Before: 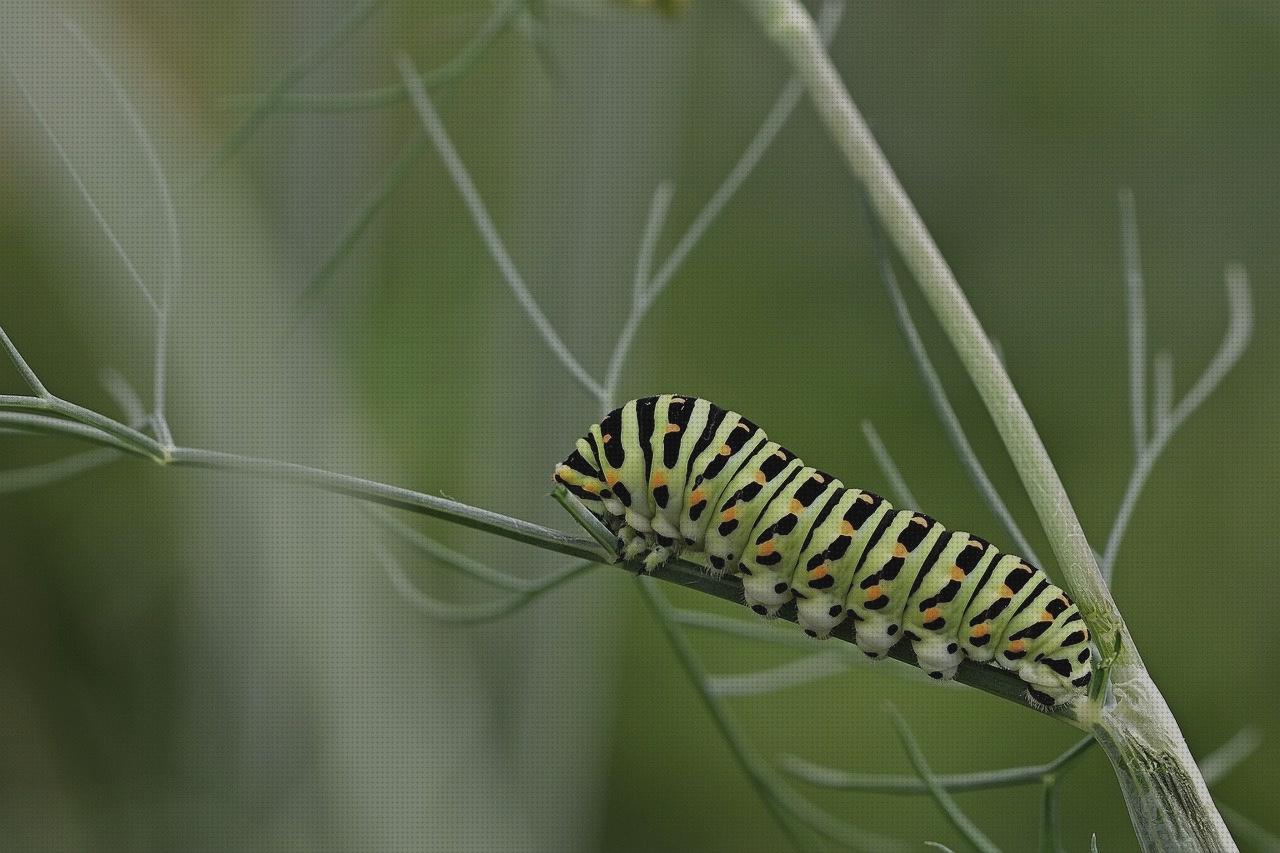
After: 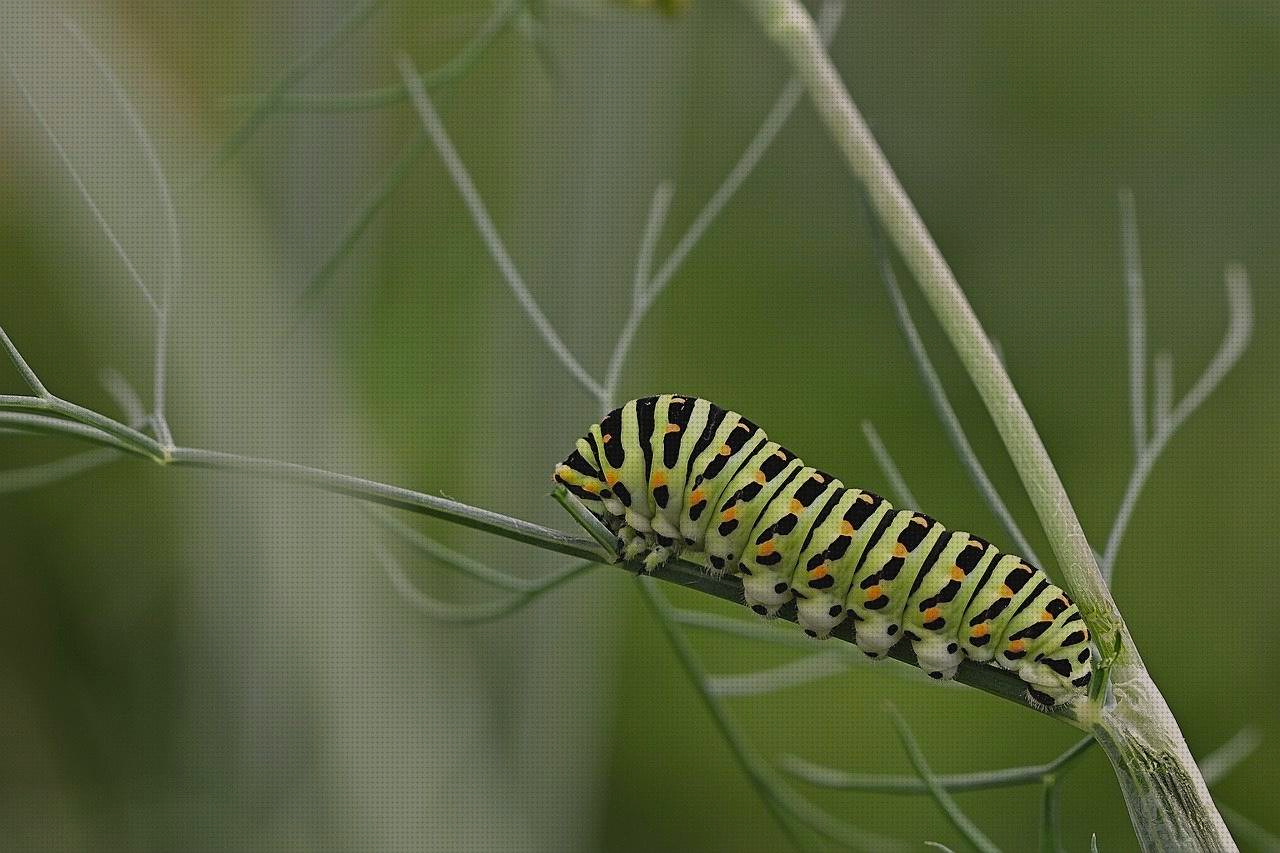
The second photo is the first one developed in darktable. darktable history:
sharpen: amount 0.217
color correction: highlights a* 3.24, highlights b* 1.61, saturation 1.24
